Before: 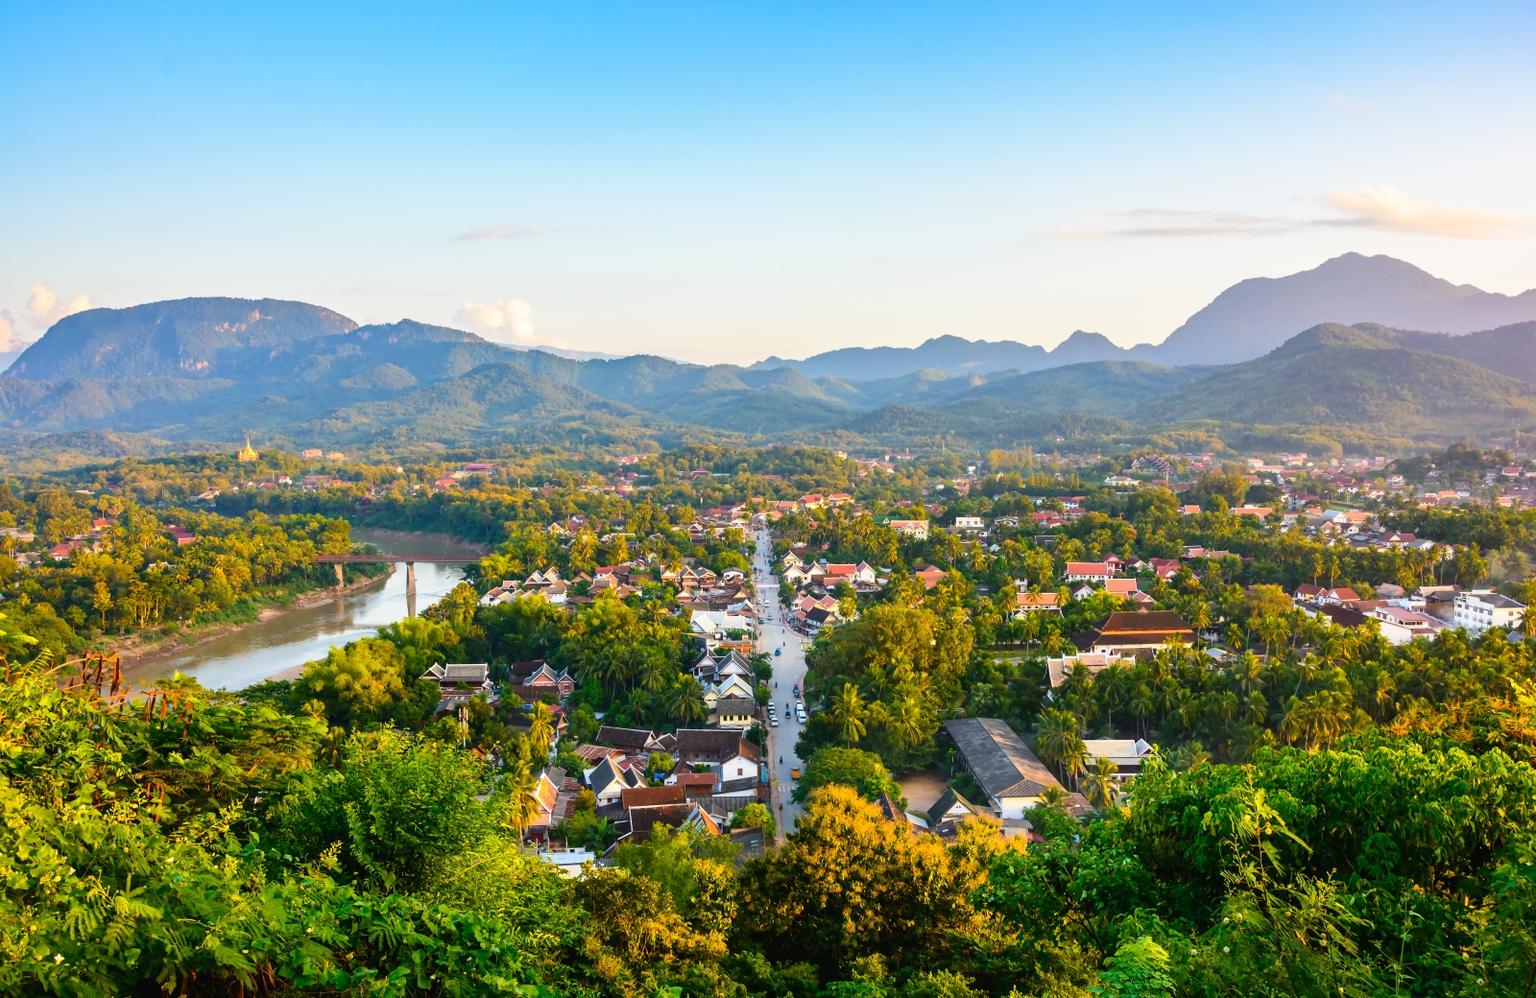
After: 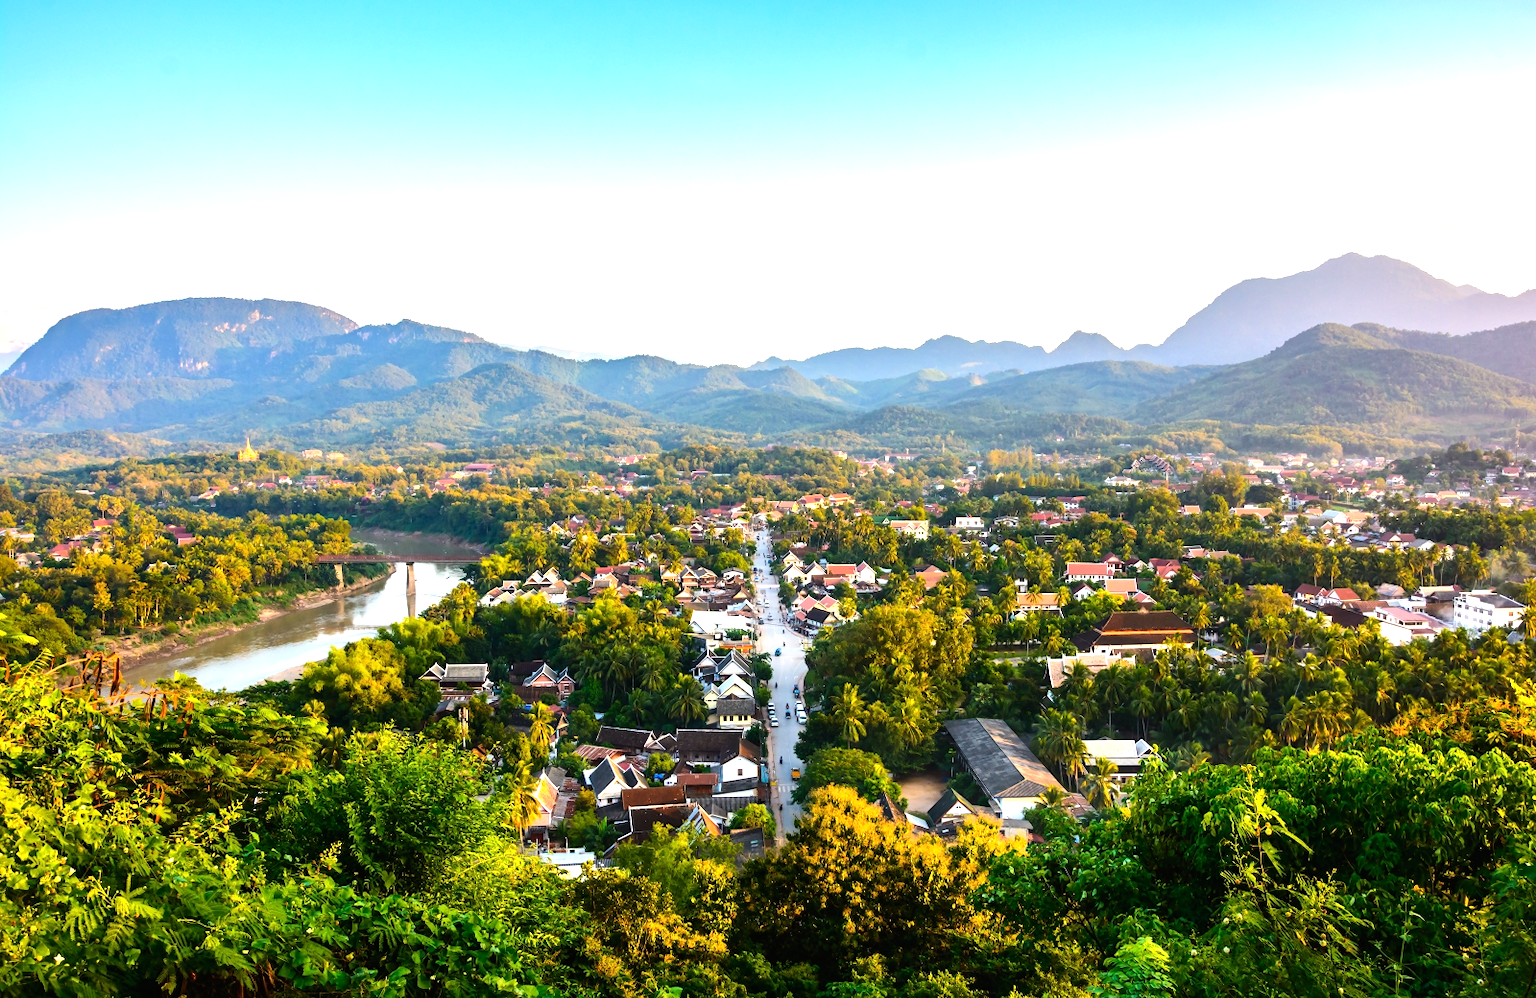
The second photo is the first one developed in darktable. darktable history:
tone equalizer: -8 EV -0.71 EV, -7 EV -0.68 EV, -6 EV -0.567 EV, -5 EV -0.361 EV, -3 EV 0.373 EV, -2 EV 0.6 EV, -1 EV 0.697 EV, +0 EV 0.748 EV, edges refinement/feathering 500, mask exposure compensation -1.57 EV, preserve details no
